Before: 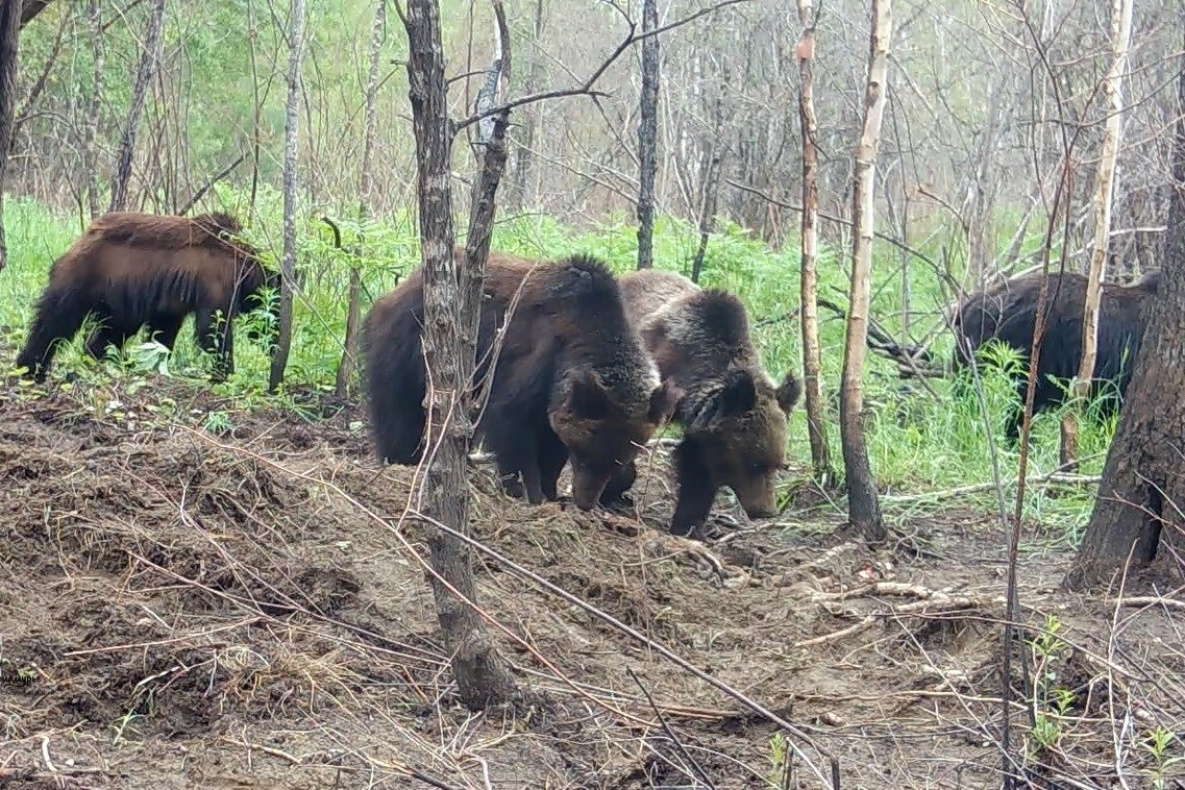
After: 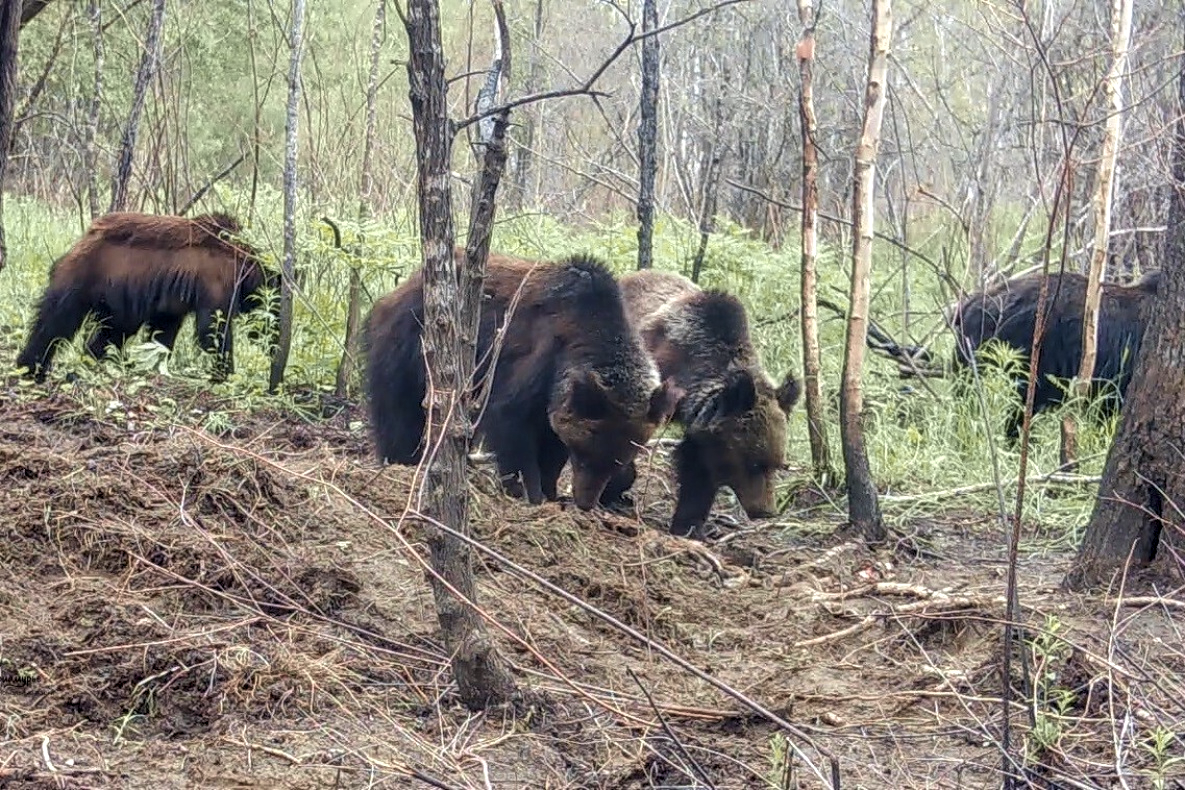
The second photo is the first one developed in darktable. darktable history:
tone curve: curves: ch1 [(0, 0) (0.214, 0.291) (0.372, 0.44) (0.463, 0.476) (0.498, 0.502) (0.521, 0.531) (1, 1)]; ch2 [(0, 0) (0.456, 0.447) (0.5, 0.5) (0.547, 0.557) (0.592, 0.57) (0.631, 0.602) (1, 1)], color space Lab, independent channels, preserve colors none
levels: levels [0.026, 0.507, 0.987]
local contrast: on, module defaults
